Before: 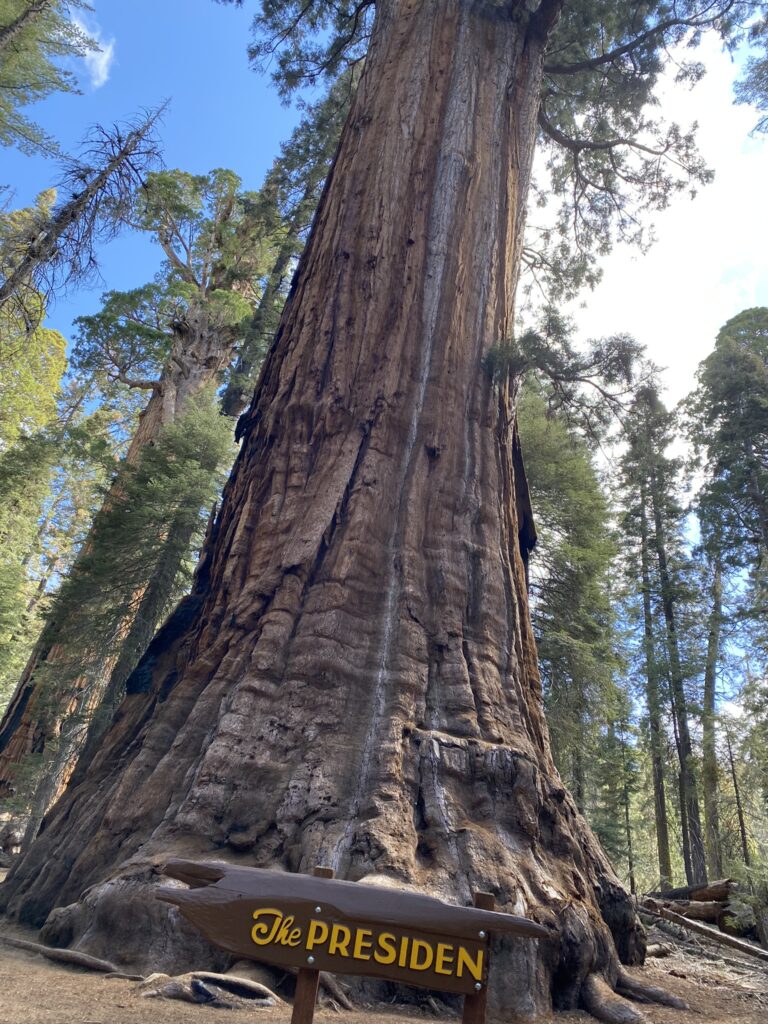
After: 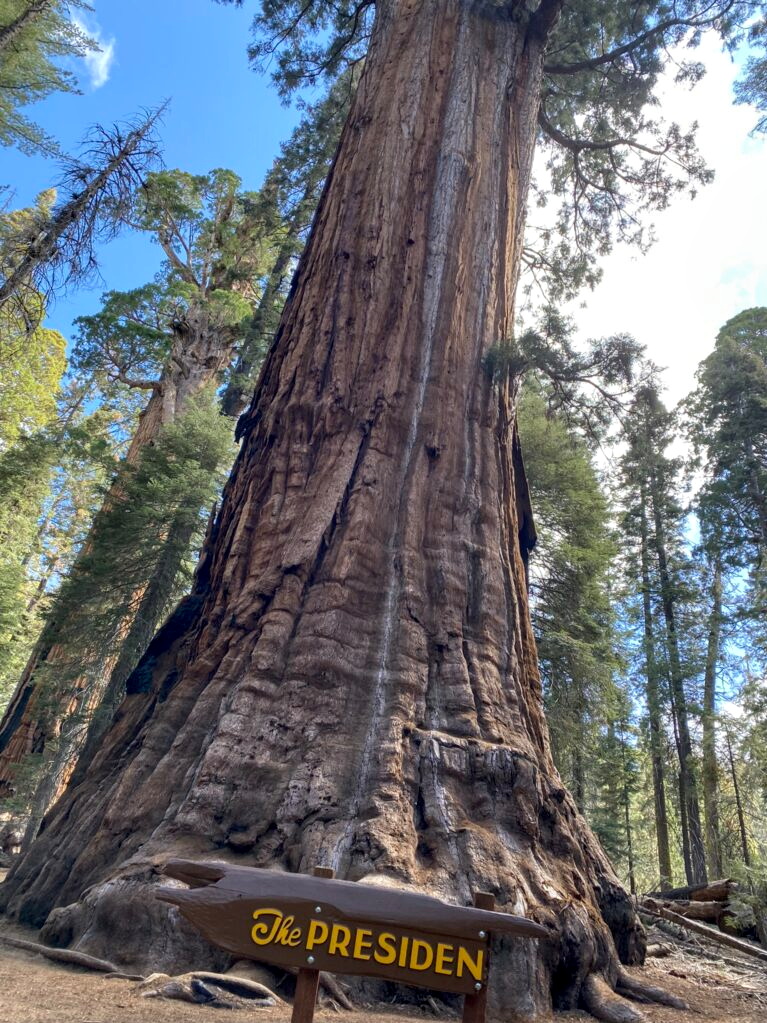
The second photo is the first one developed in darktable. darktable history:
crop: left 0.067%
local contrast: on, module defaults
